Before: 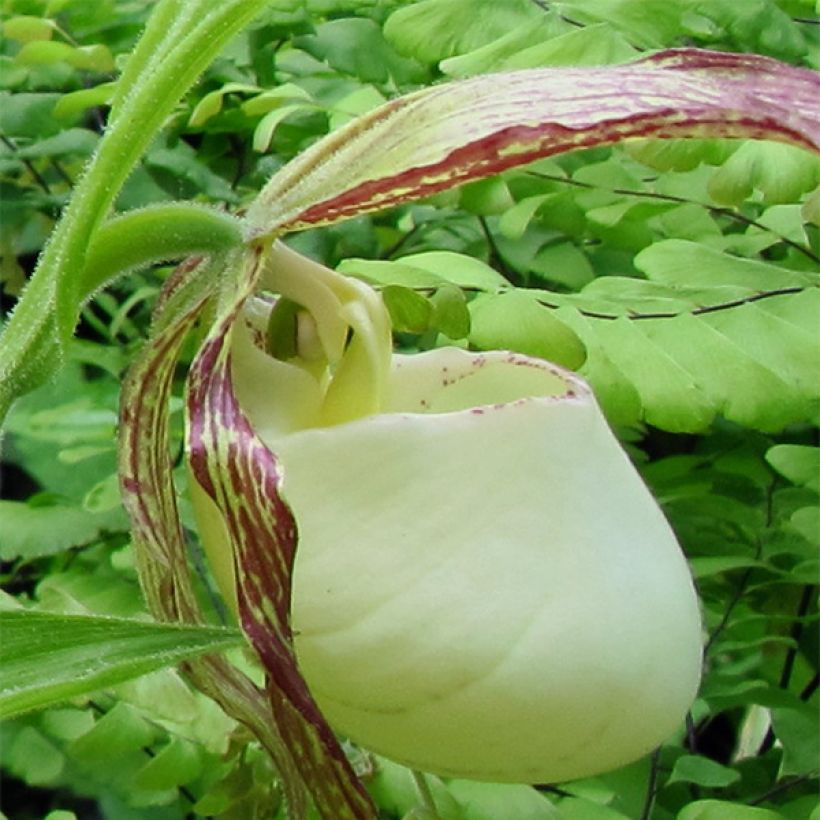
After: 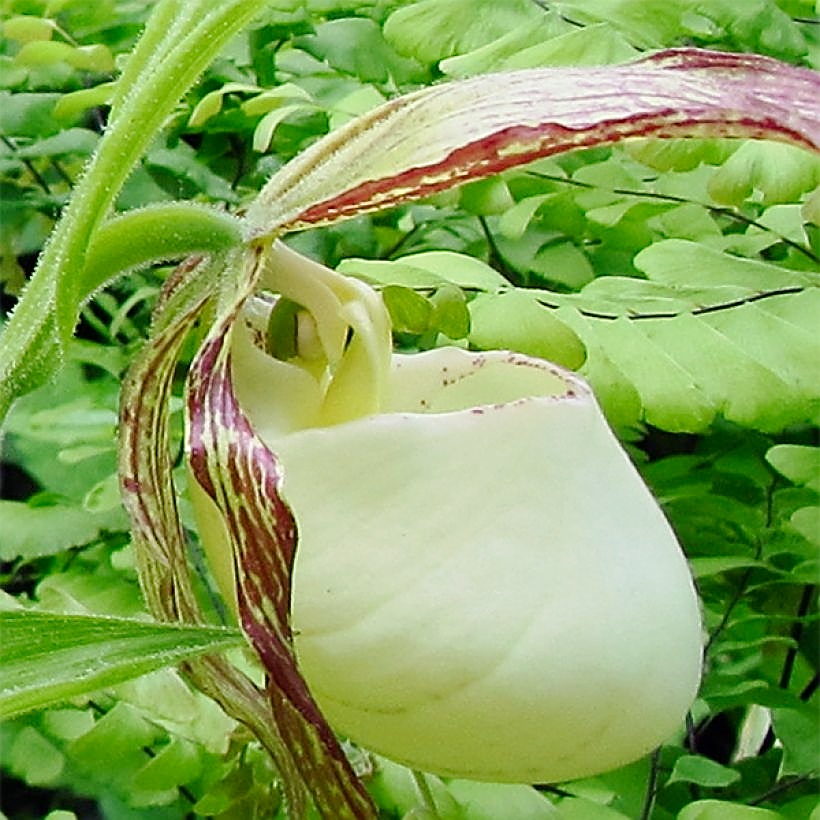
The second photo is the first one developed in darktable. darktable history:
sharpen: amount 0.993
contrast brightness saturation: contrast 0.026, brightness -0.043
shadows and highlights: shadows 25.75, highlights -23.94
tone curve: curves: ch0 [(0, 0) (0.003, 0.004) (0.011, 0.014) (0.025, 0.032) (0.044, 0.057) (0.069, 0.089) (0.1, 0.128) (0.136, 0.174) (0.177, 0.227) (0.224, 0.287) (0.277, 0.354) (0.335, 0.427) (0.399, 0.507) (0.468, 0.582) (0.543, 0.653) (0.623, 0.726) (0.709, 0.799) (0.801, 0.876) (0.898, 0.937) (1, 1)], preserve colors none
